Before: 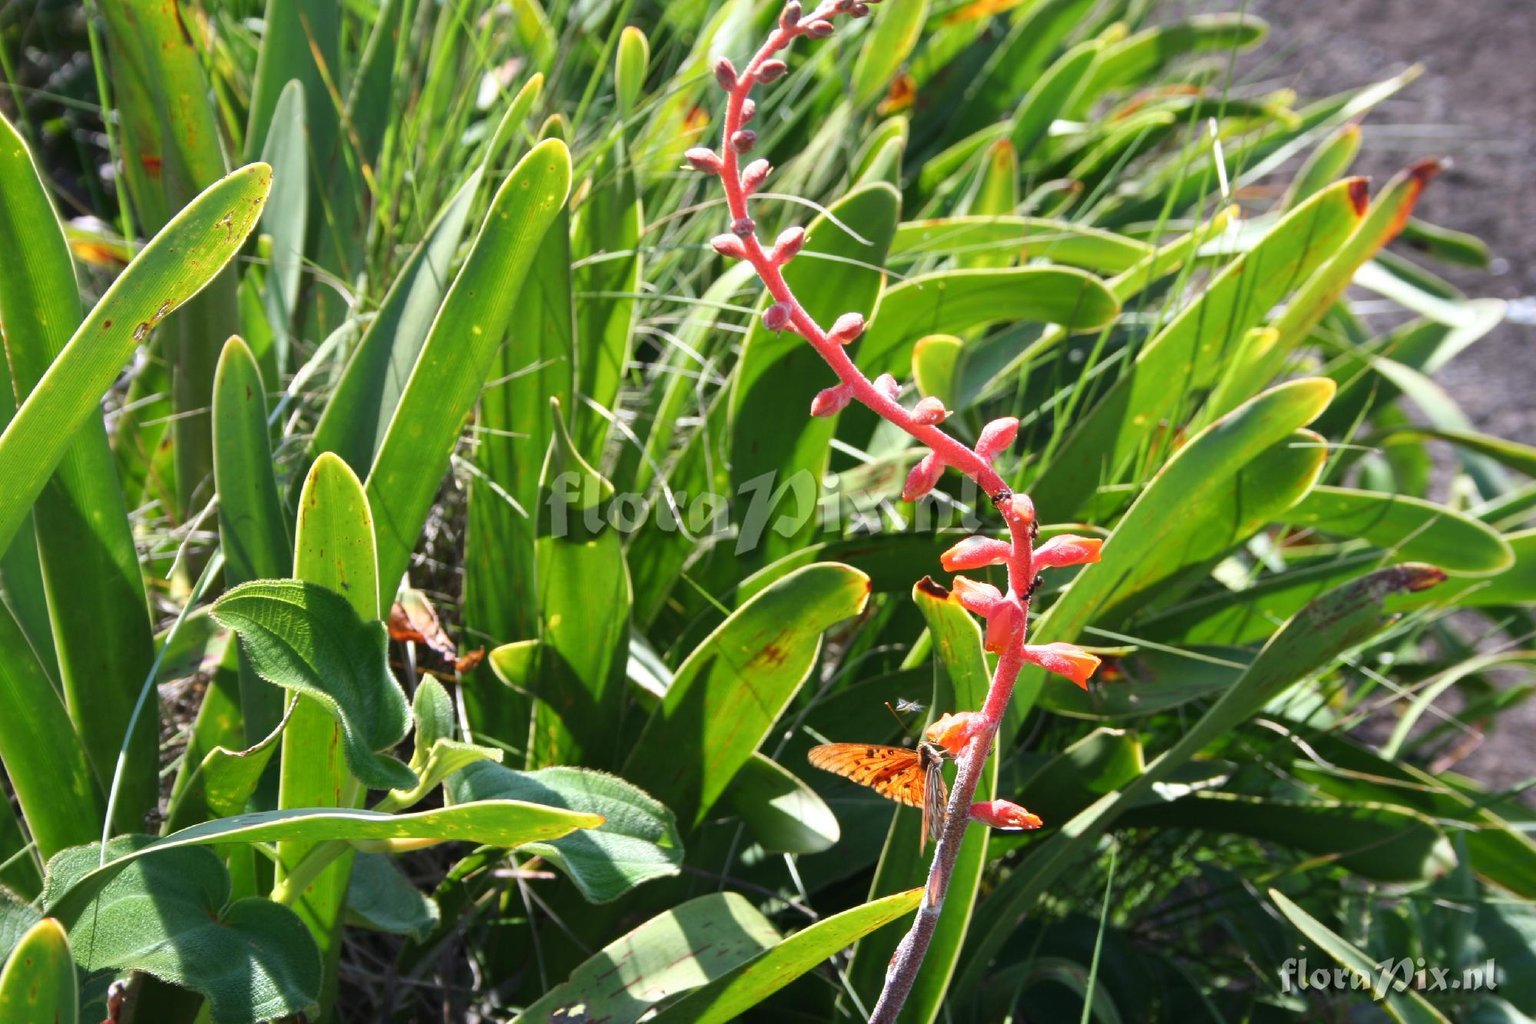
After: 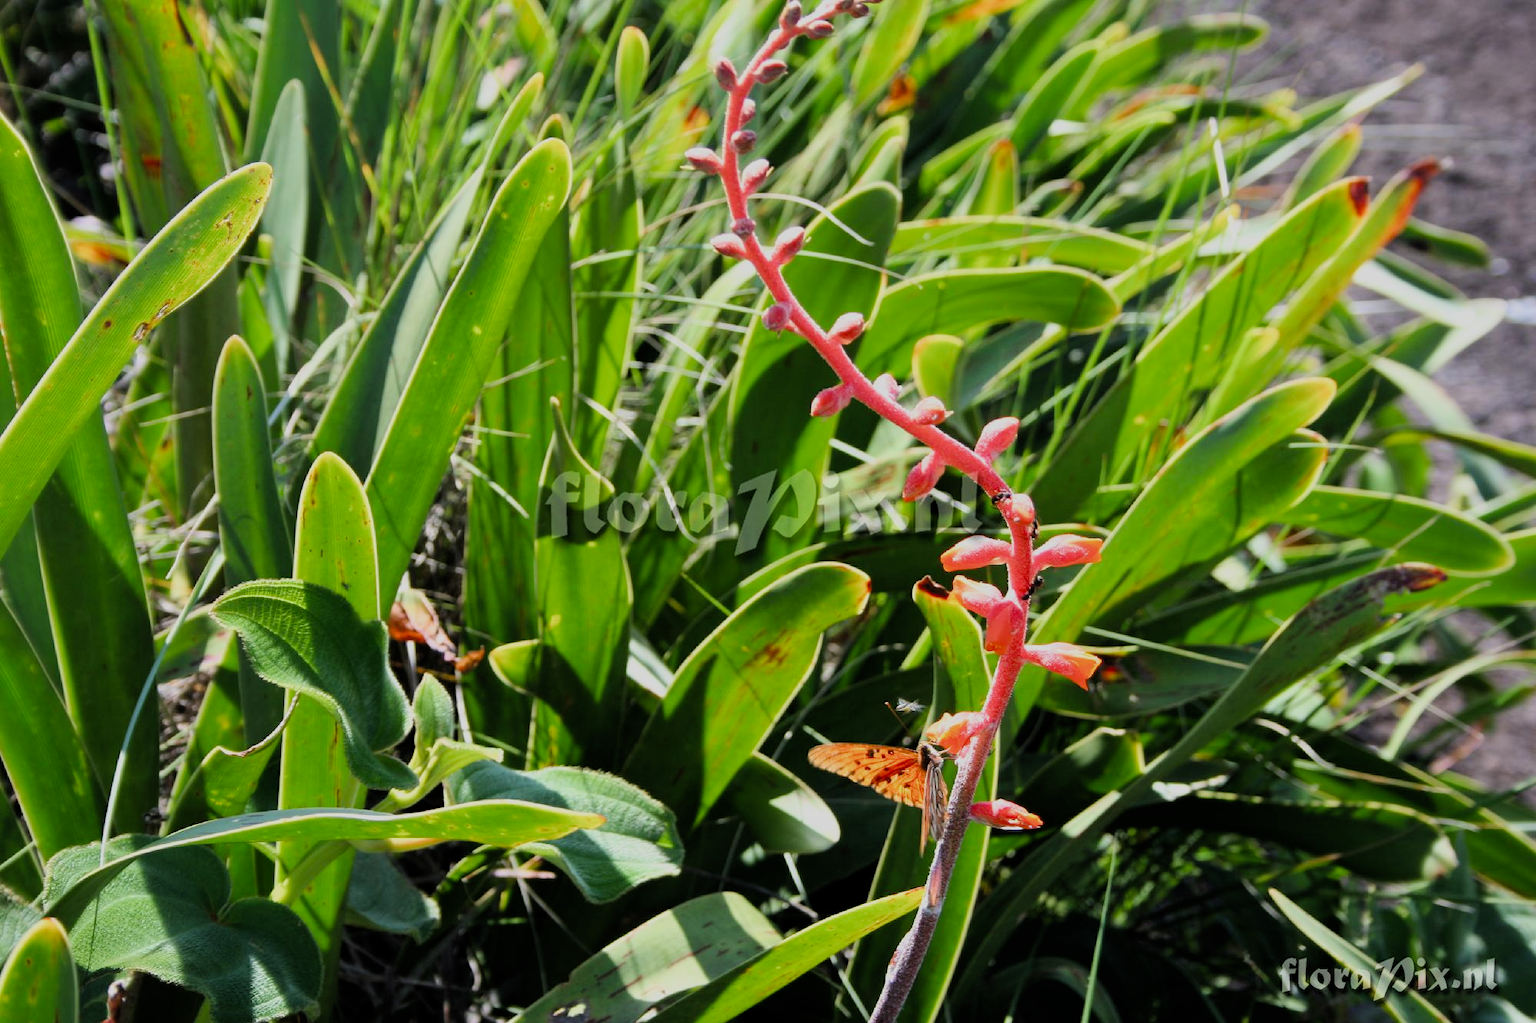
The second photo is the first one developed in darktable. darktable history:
exposure: black level correction 0.001, exposure -0.121 EV, compensate exposure bias true, compensate highlight preservation false
filmic rgb: middle gray luminance 28.95%, black relative exposure -10.22 EV, white relative exposure 5.49 EV, target black luminance 0%, hardness 3.97, latitude 2.84%, contrast 1.131, highlights saturation mix 4.89%, shadows ↔ highlights balance 14.73%, color science v4 (2020)
